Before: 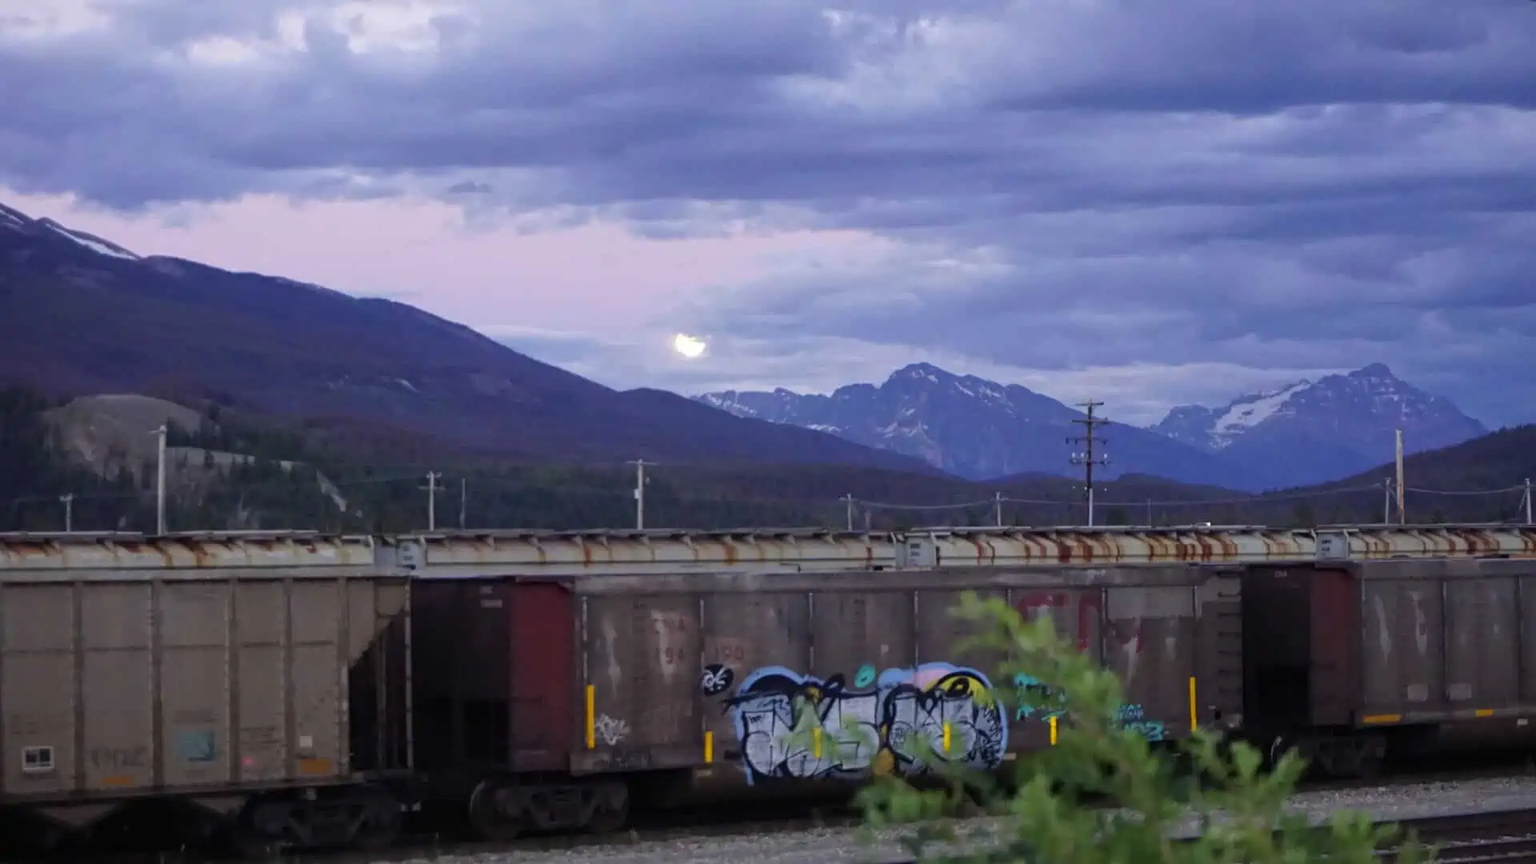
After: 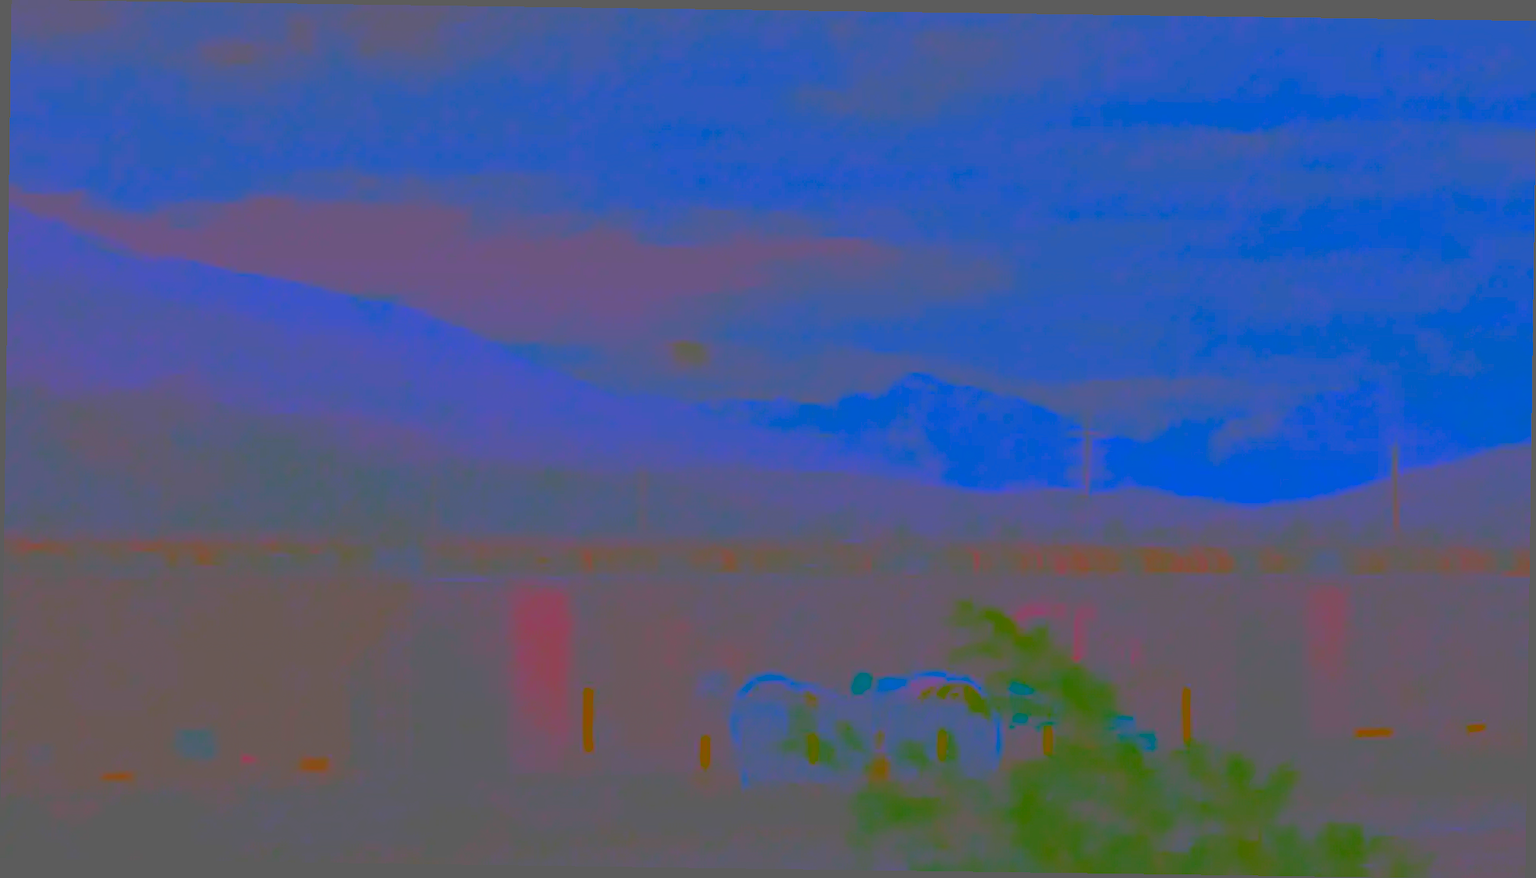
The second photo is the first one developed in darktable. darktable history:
rotate and perspective: rotation 0.8°, automatic cropping off
sharpen: on, module defaults
contrast brightness saturation: contrast -0.99, brightness -0.17, saturation 0.75
exposure: compensate highlight preservation false
